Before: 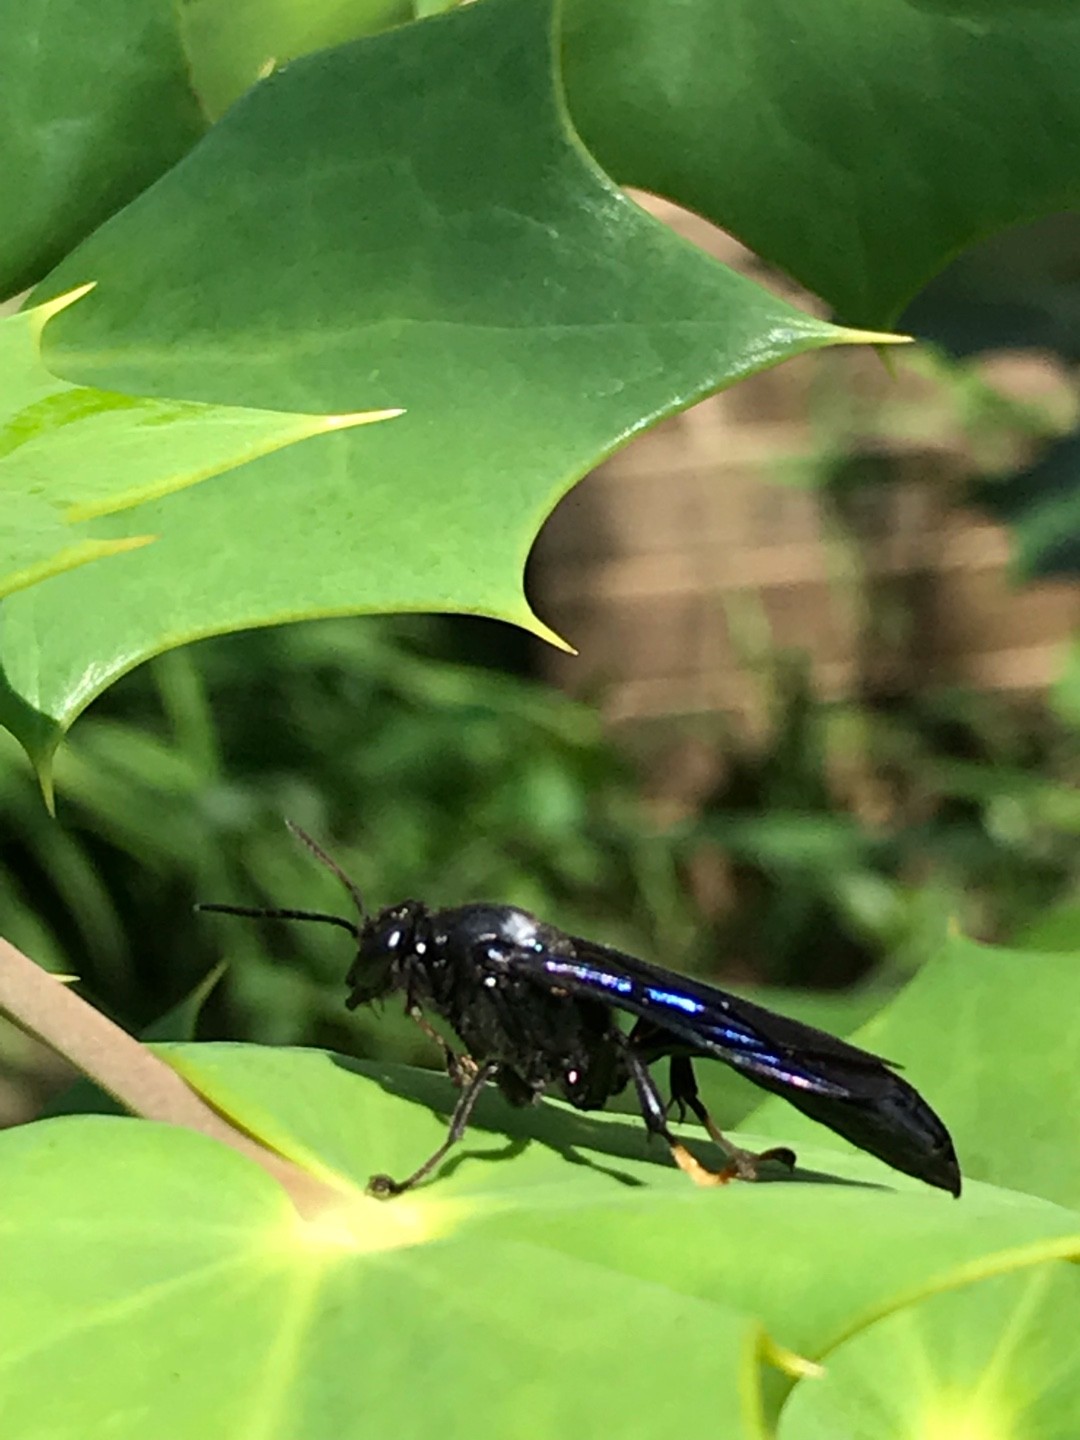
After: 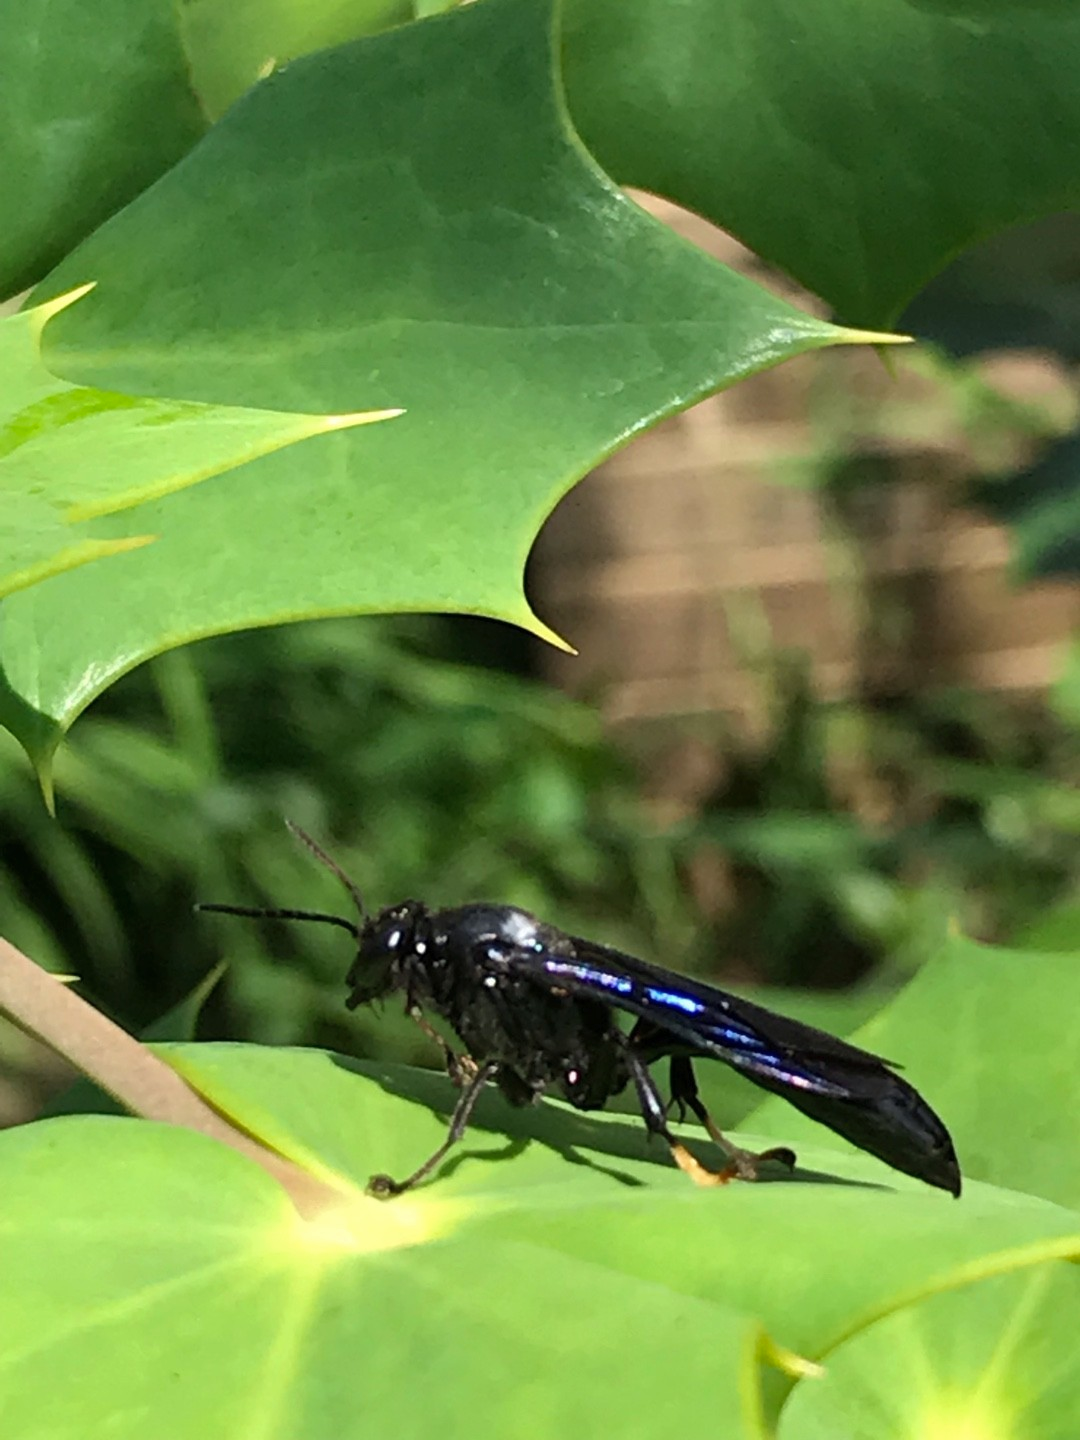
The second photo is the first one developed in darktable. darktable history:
shadows and highlights: shadows 25.31, highlights -25.77
